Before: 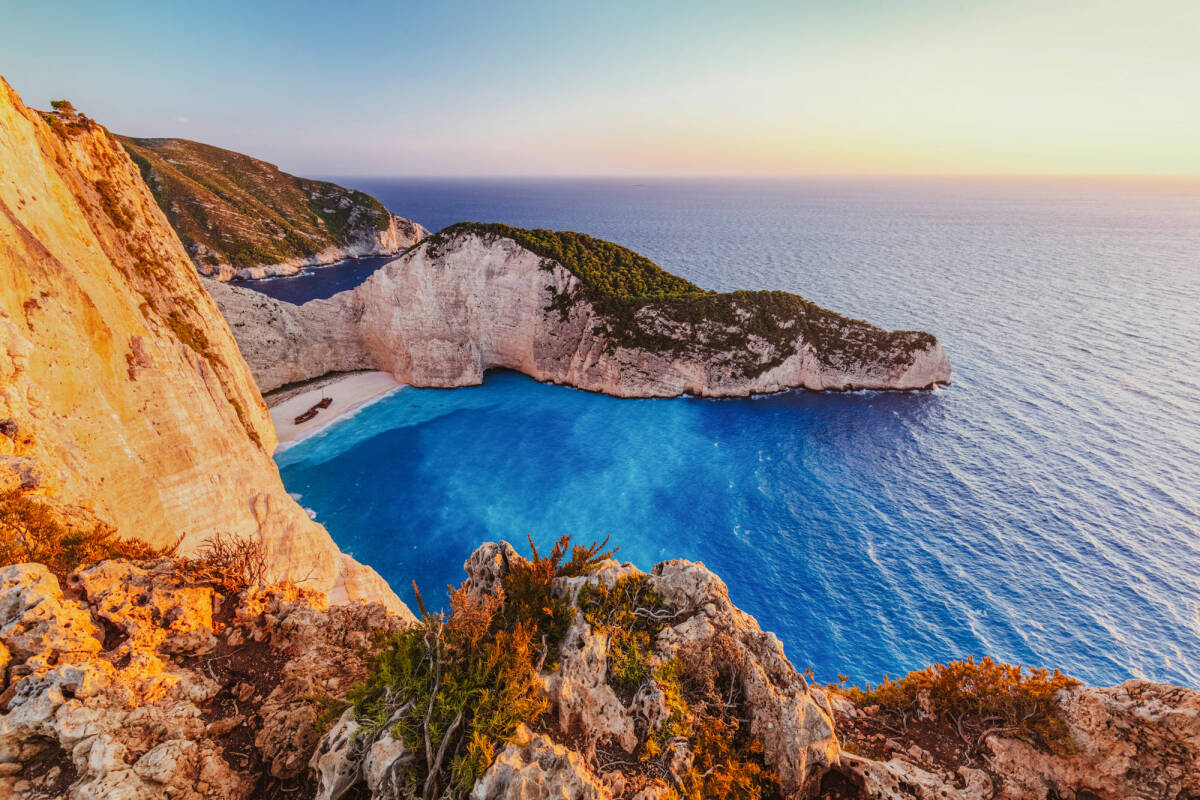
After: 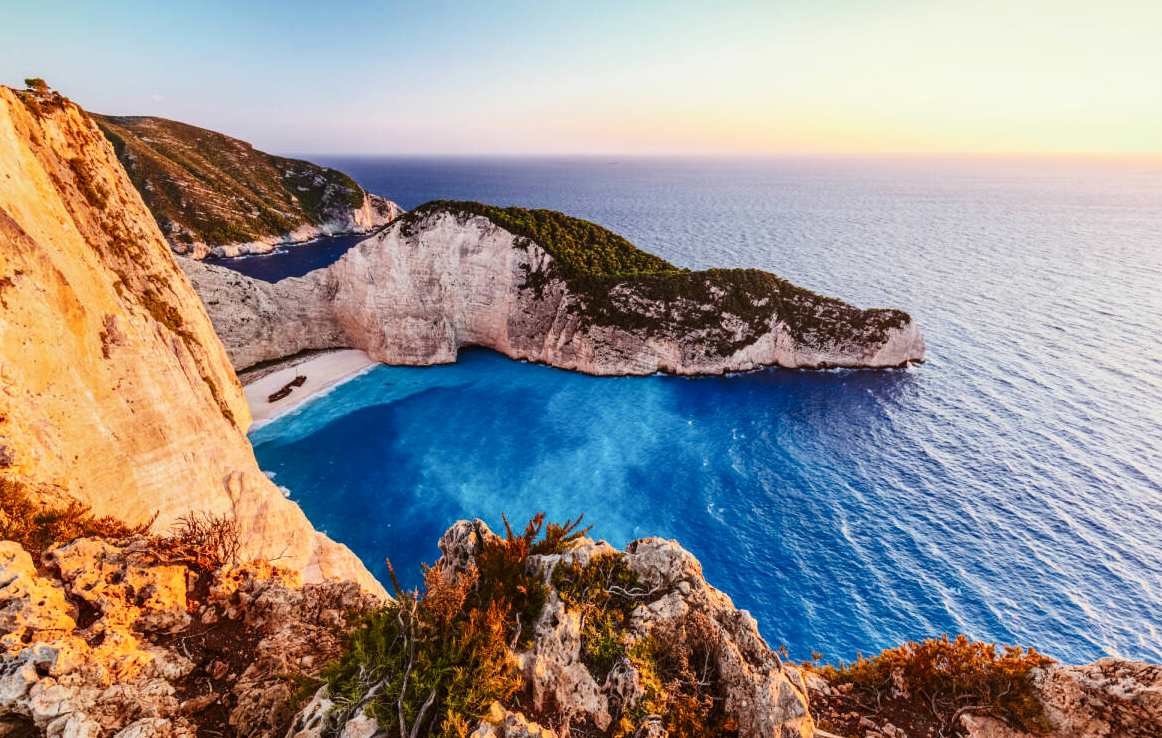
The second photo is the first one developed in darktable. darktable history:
crop: left 2.216%, top 2.799%, right 0.873%, bottom 4.835%
contrast brightness saturation: contrast 0.218
levels: levels [0, 0.492, 0.984]
